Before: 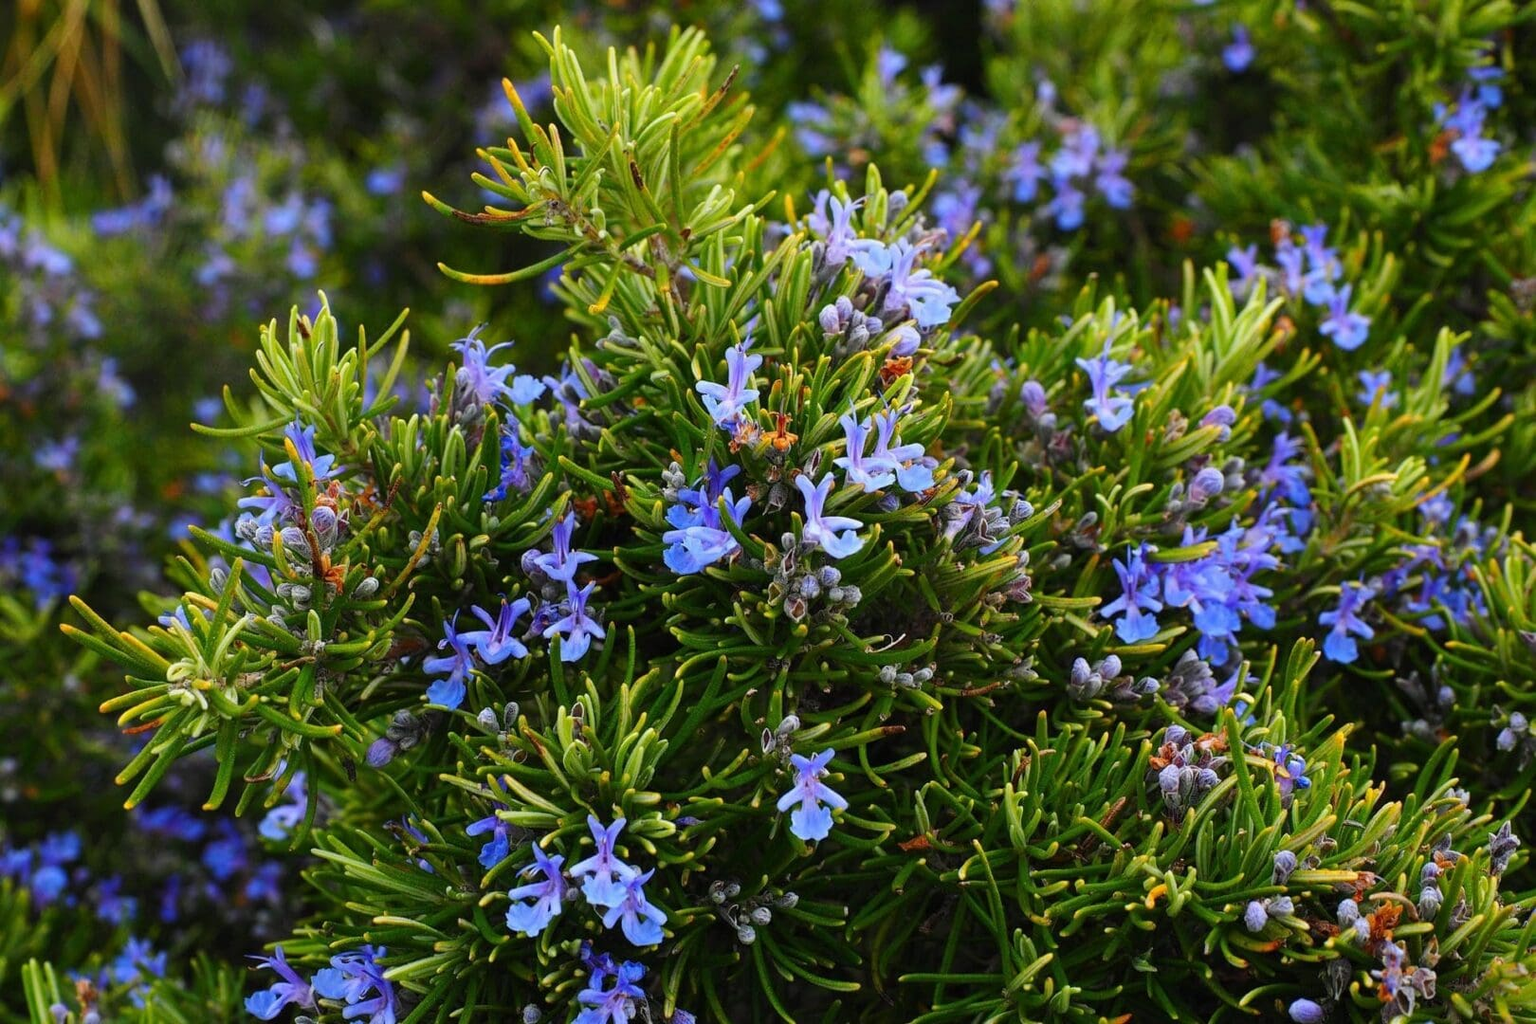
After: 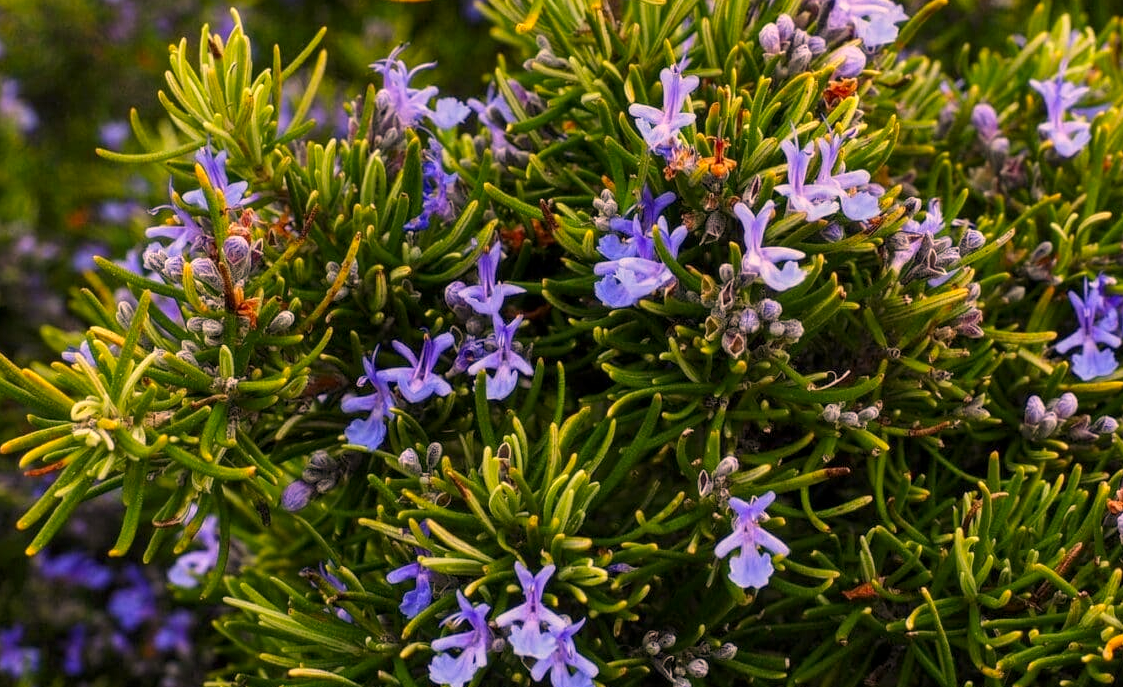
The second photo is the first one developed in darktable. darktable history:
crop: left 6.488%, top 27.668%, right 24.183%, bottom 8.656%
local contrast: on, module defaults
color correction: highlights a* 17.88, highlights b* 18.79
